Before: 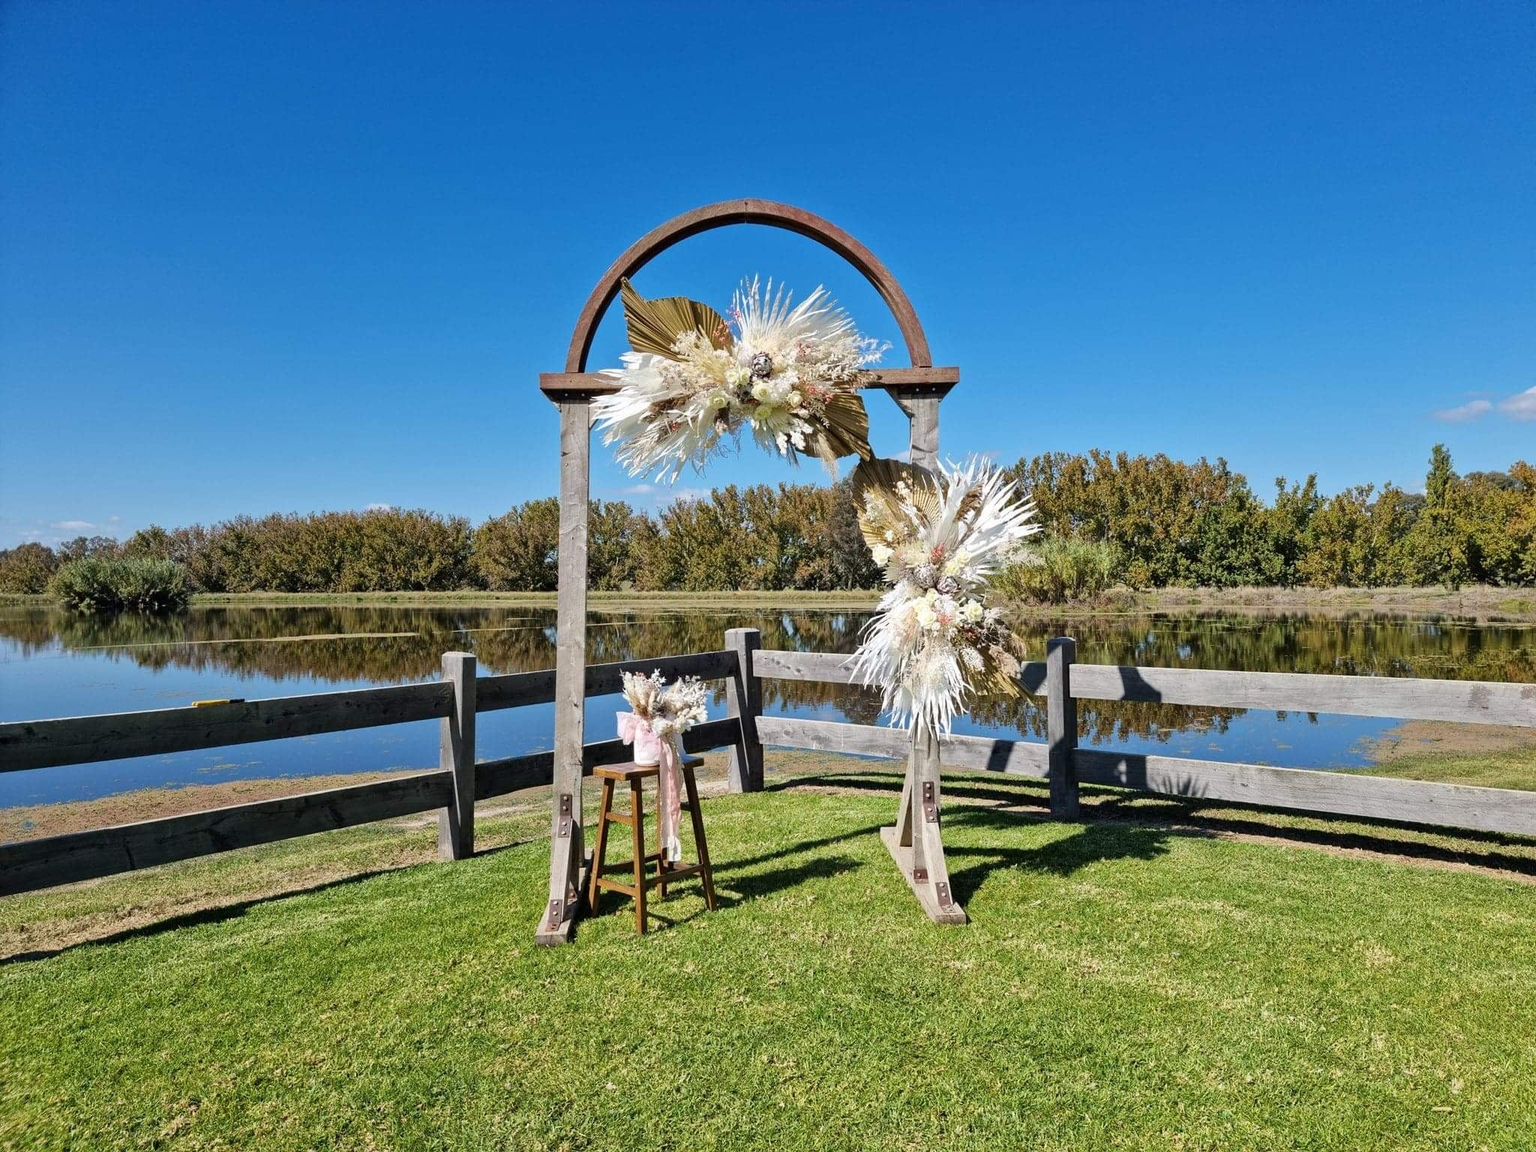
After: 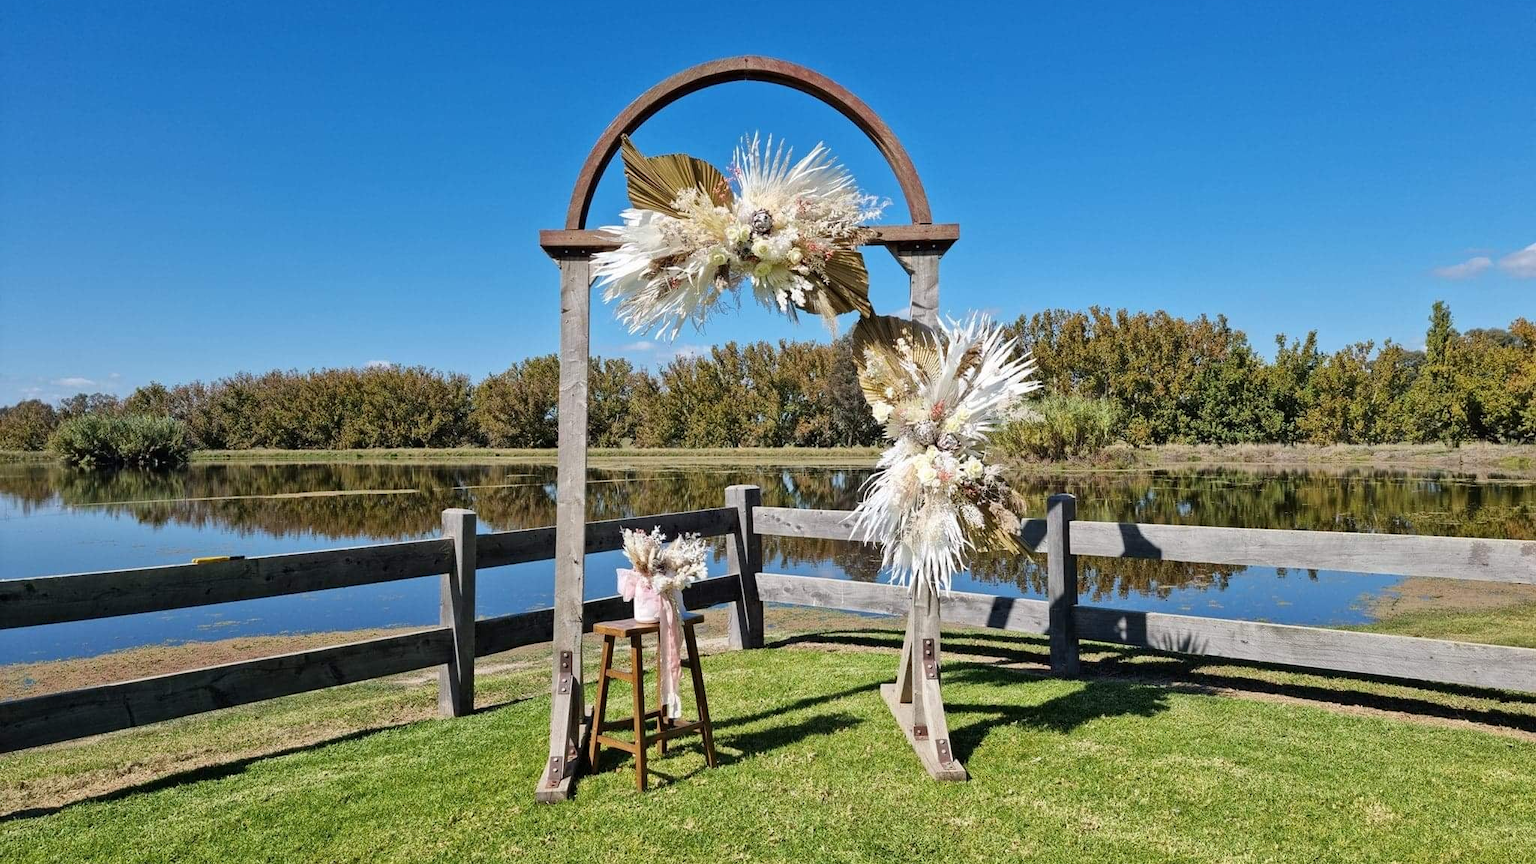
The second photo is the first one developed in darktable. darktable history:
crop and rotate: top 12.467%, bottom 12.416%
